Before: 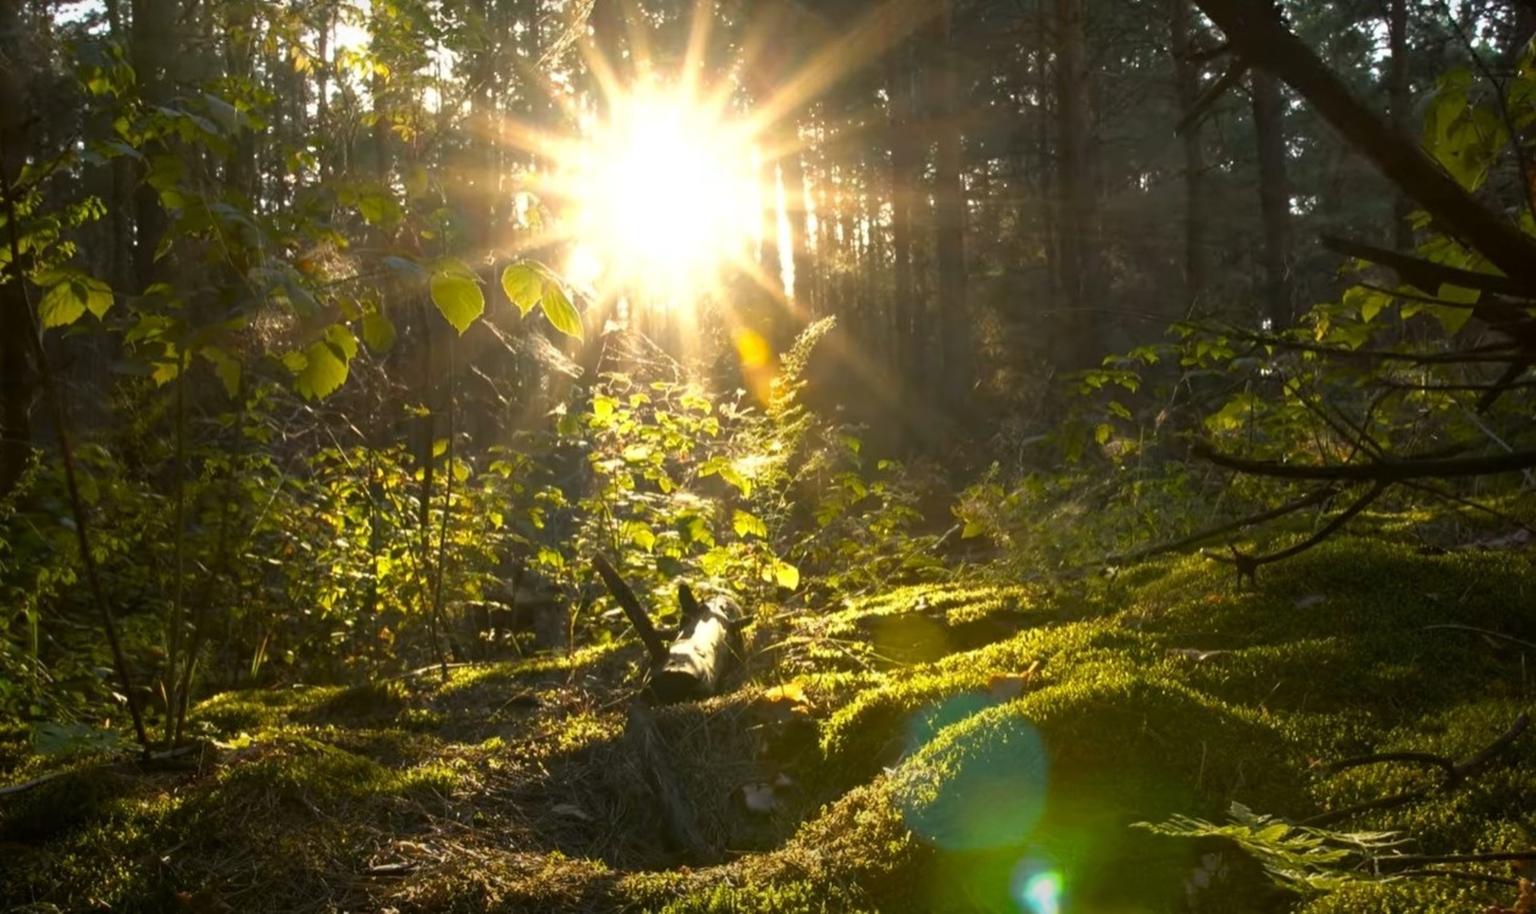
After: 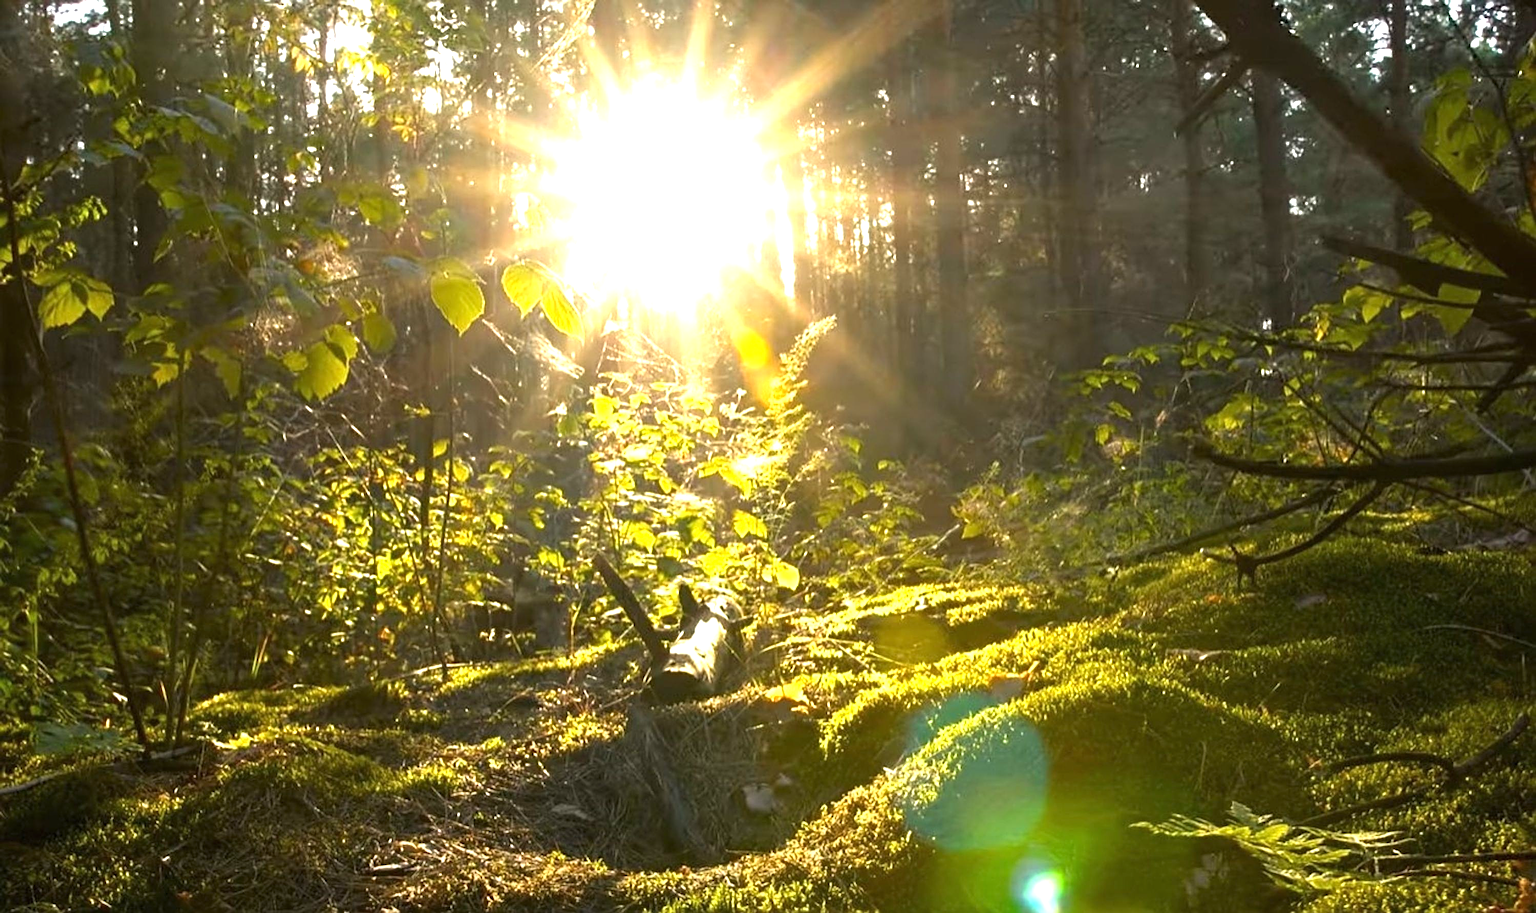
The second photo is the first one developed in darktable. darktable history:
sharpen: radius 2.608, amount 0.698
exposure: black level correction 0, exposure 1 EV, compensate exposure bias true, compensate highlight preservation false
